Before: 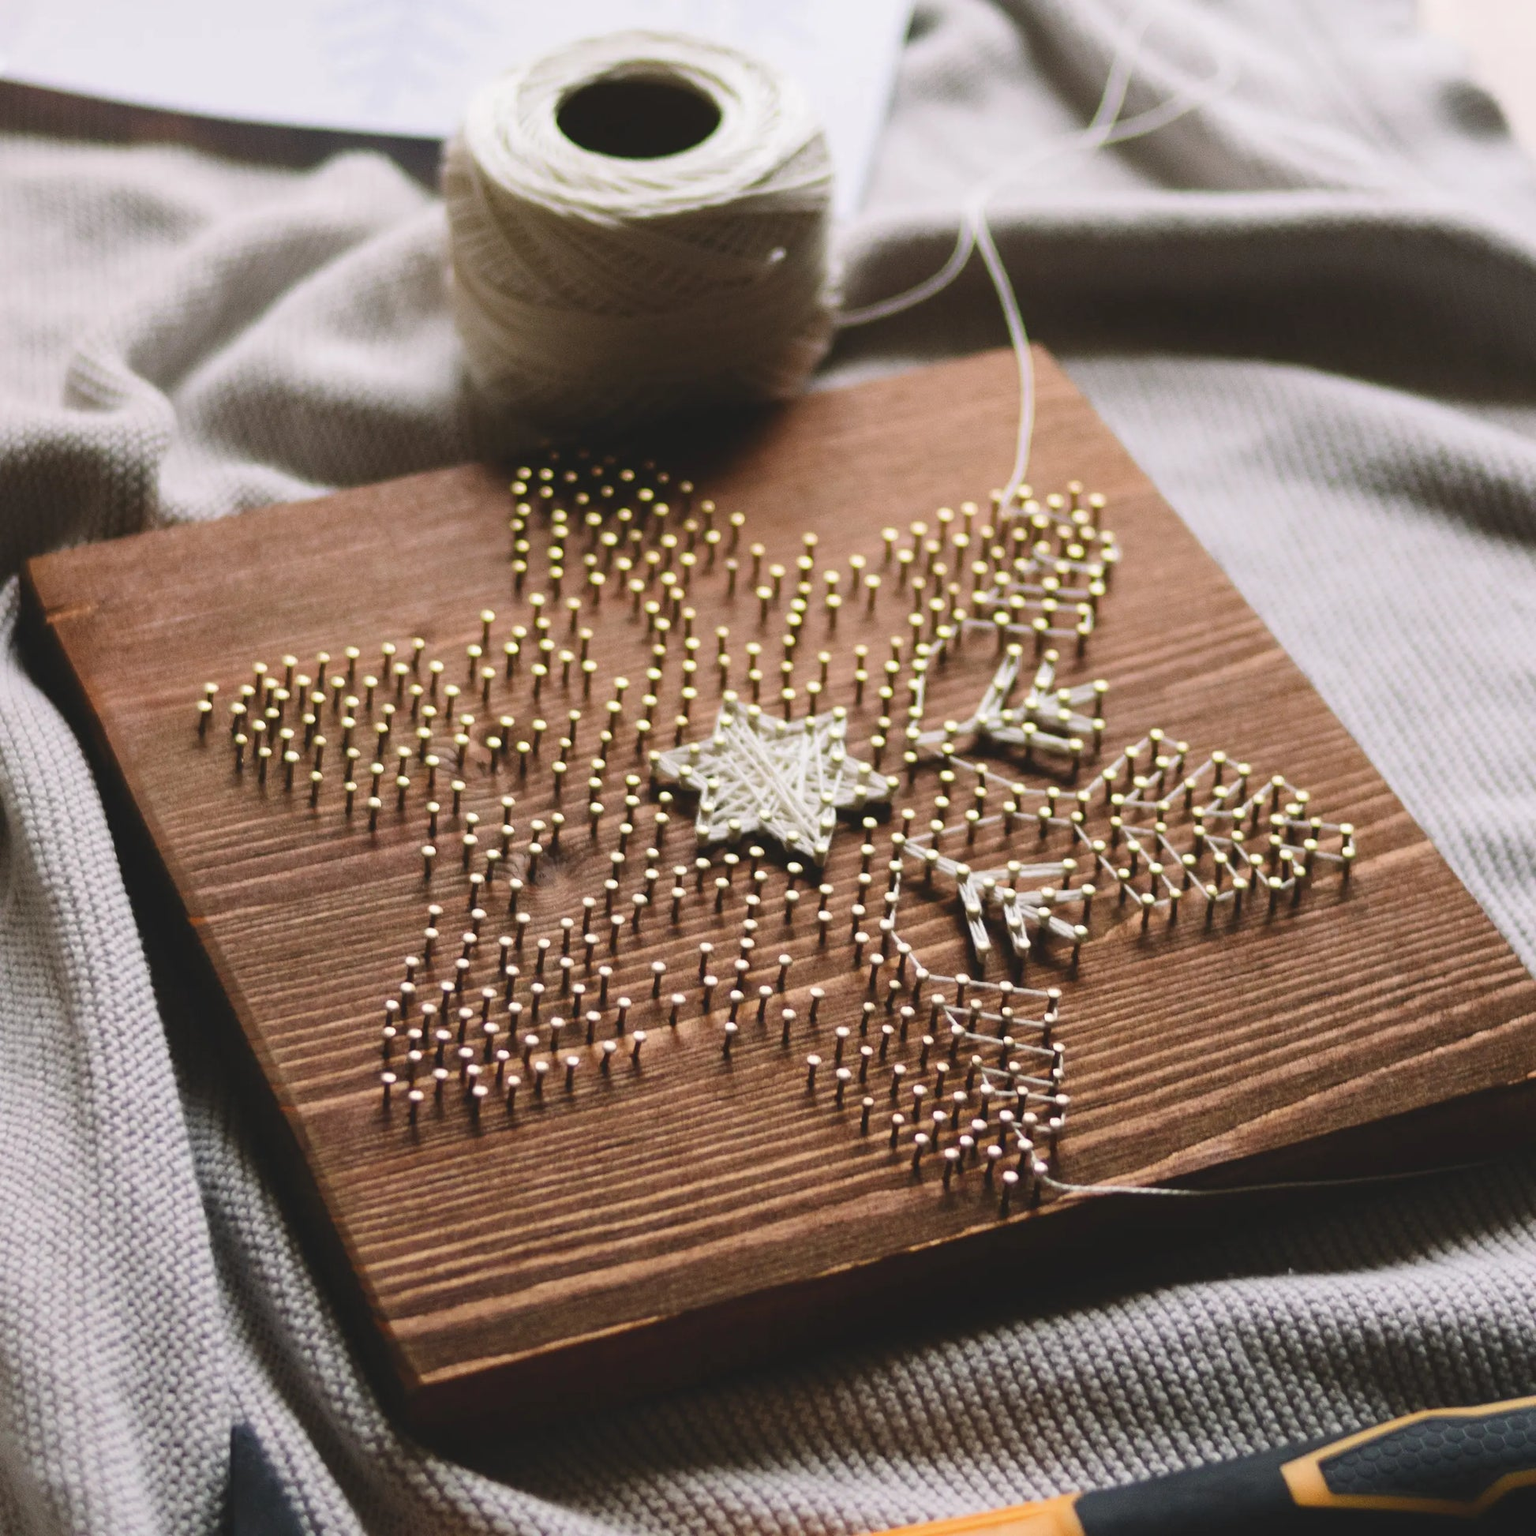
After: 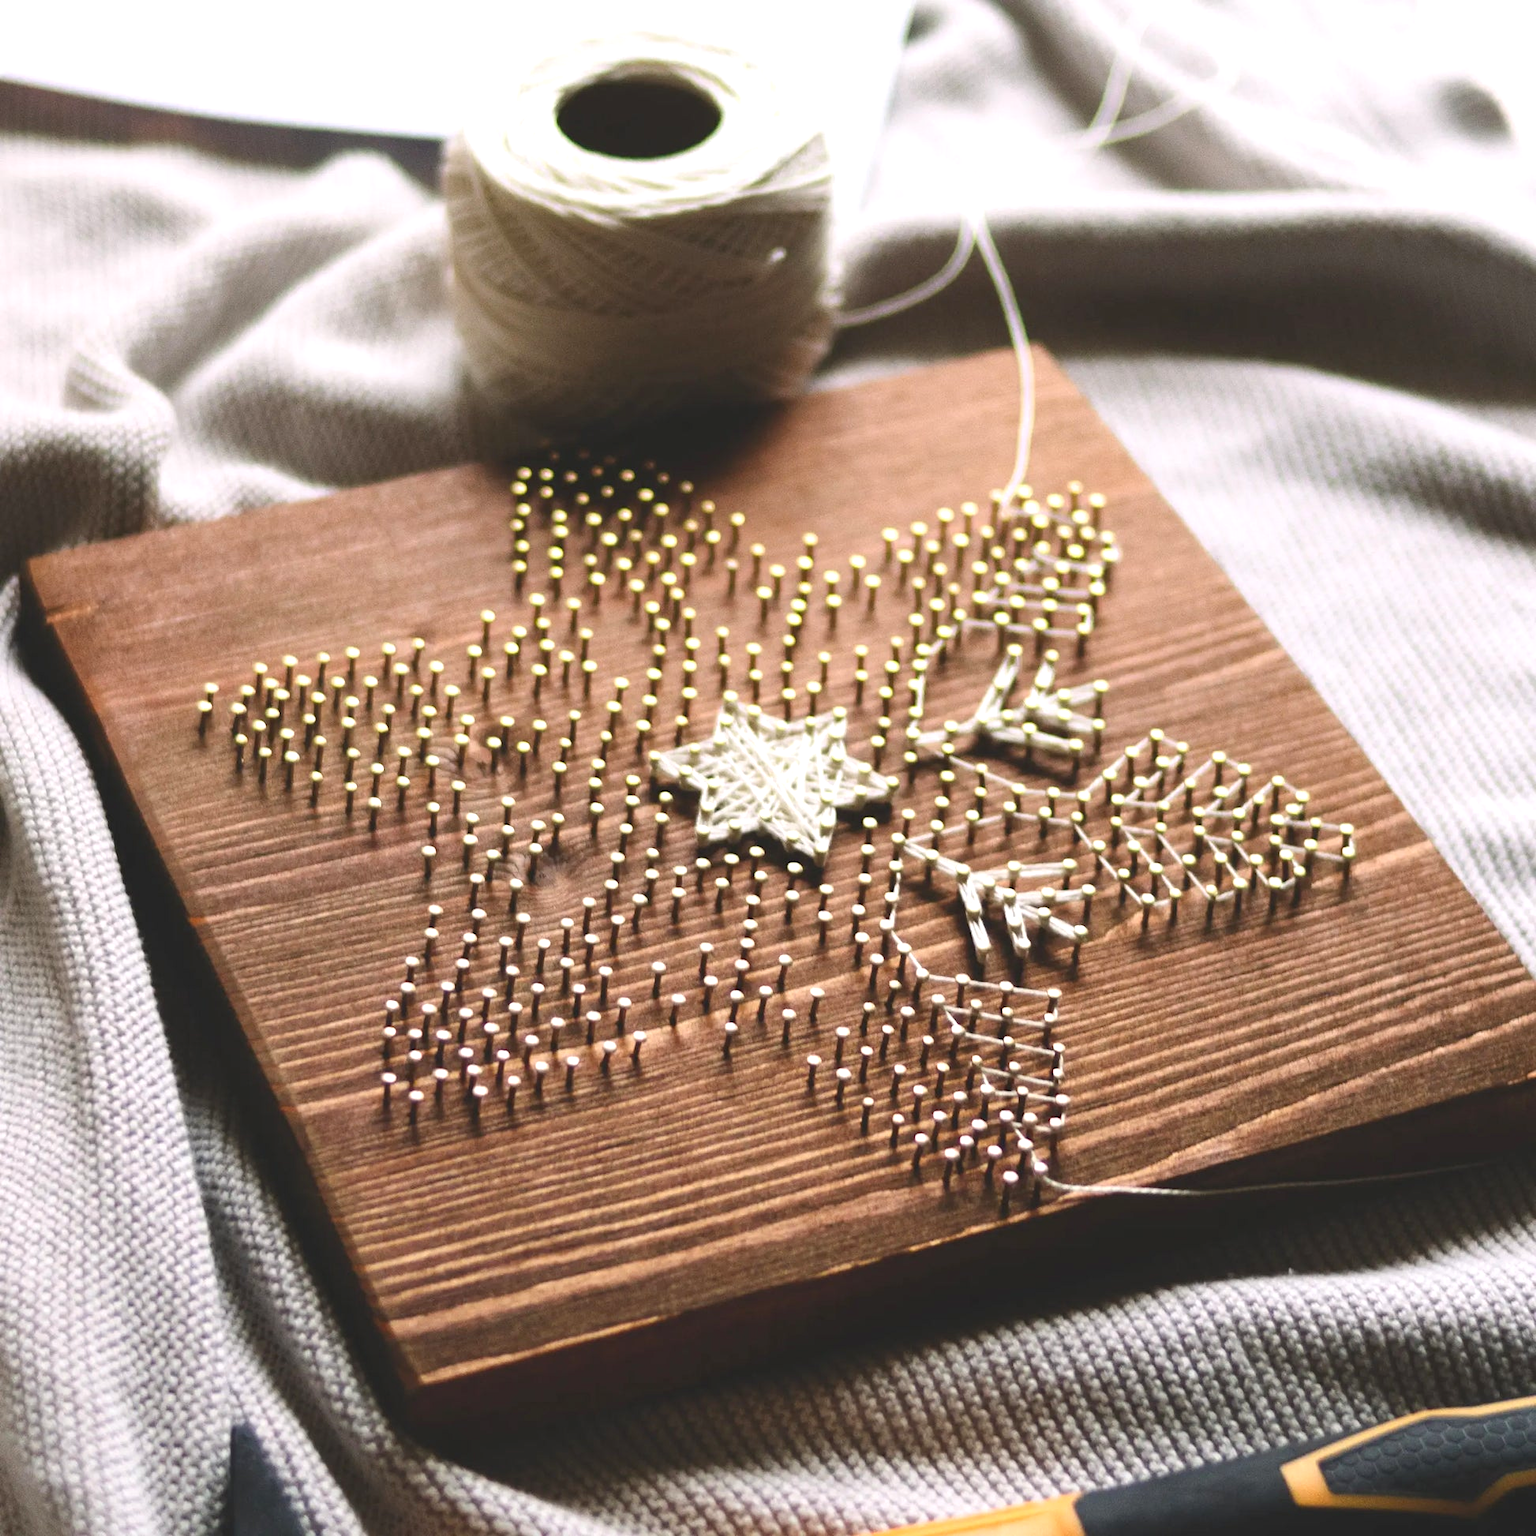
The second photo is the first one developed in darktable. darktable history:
exposure: exposure 0.561 EV, compensate highlight preservation false
